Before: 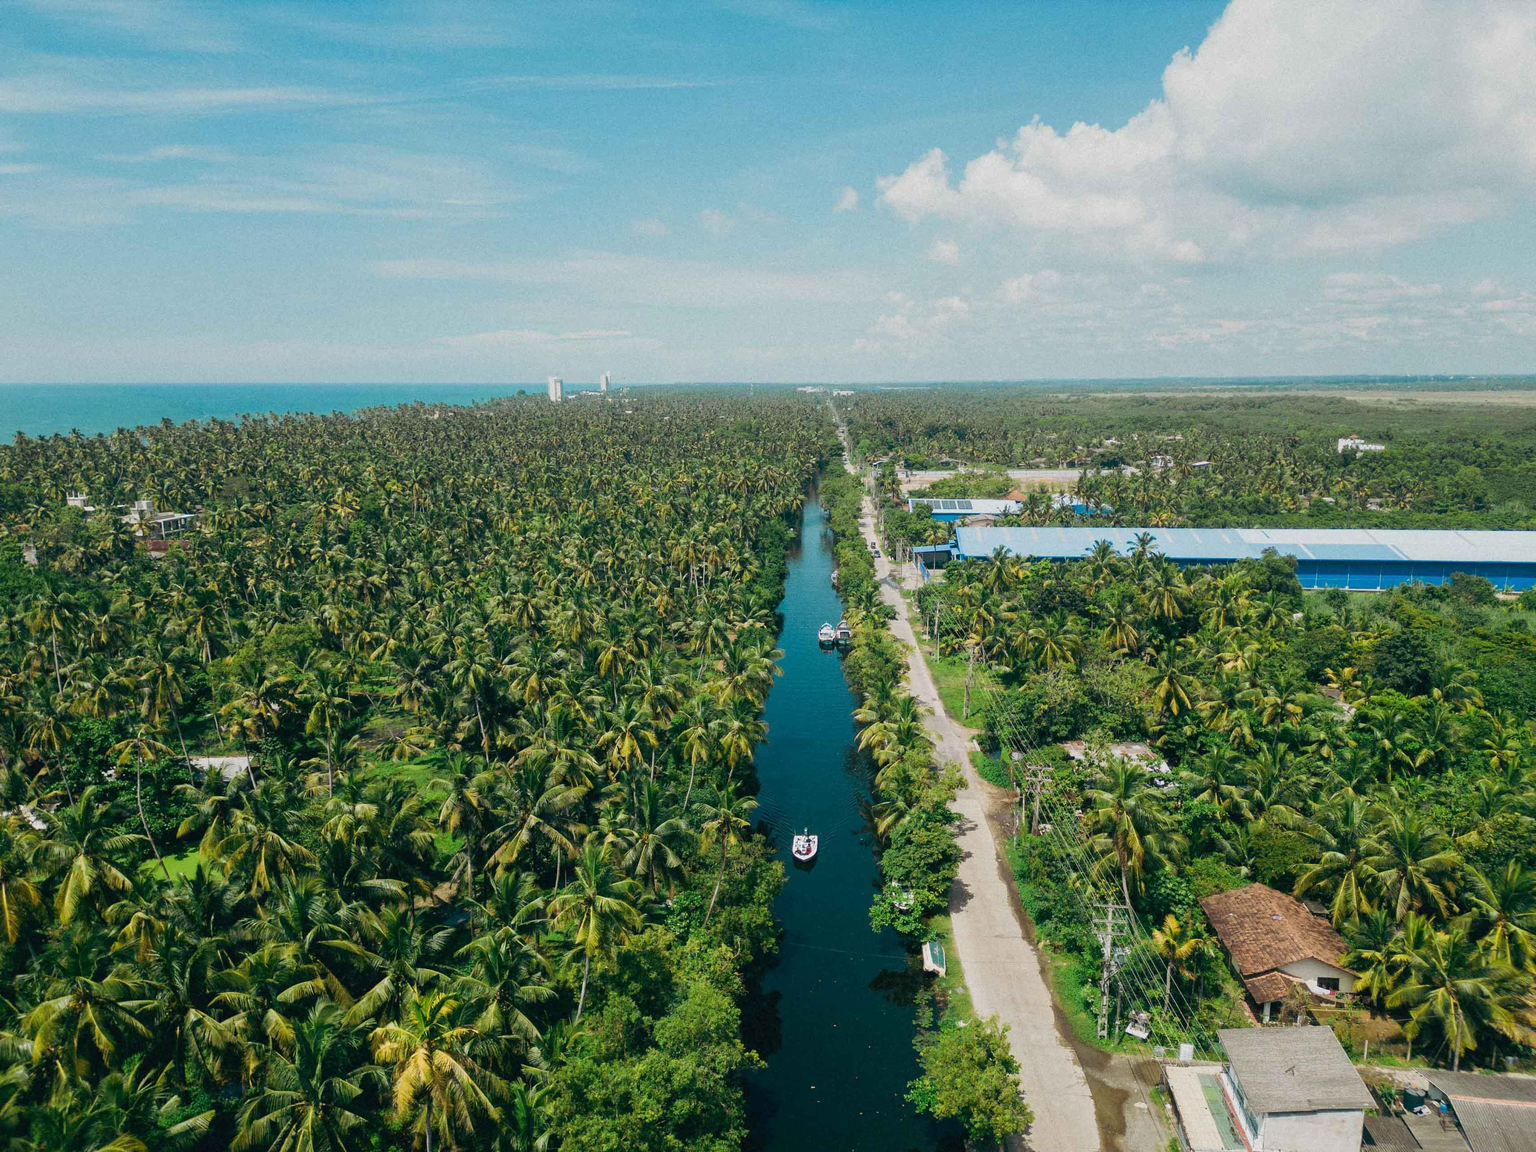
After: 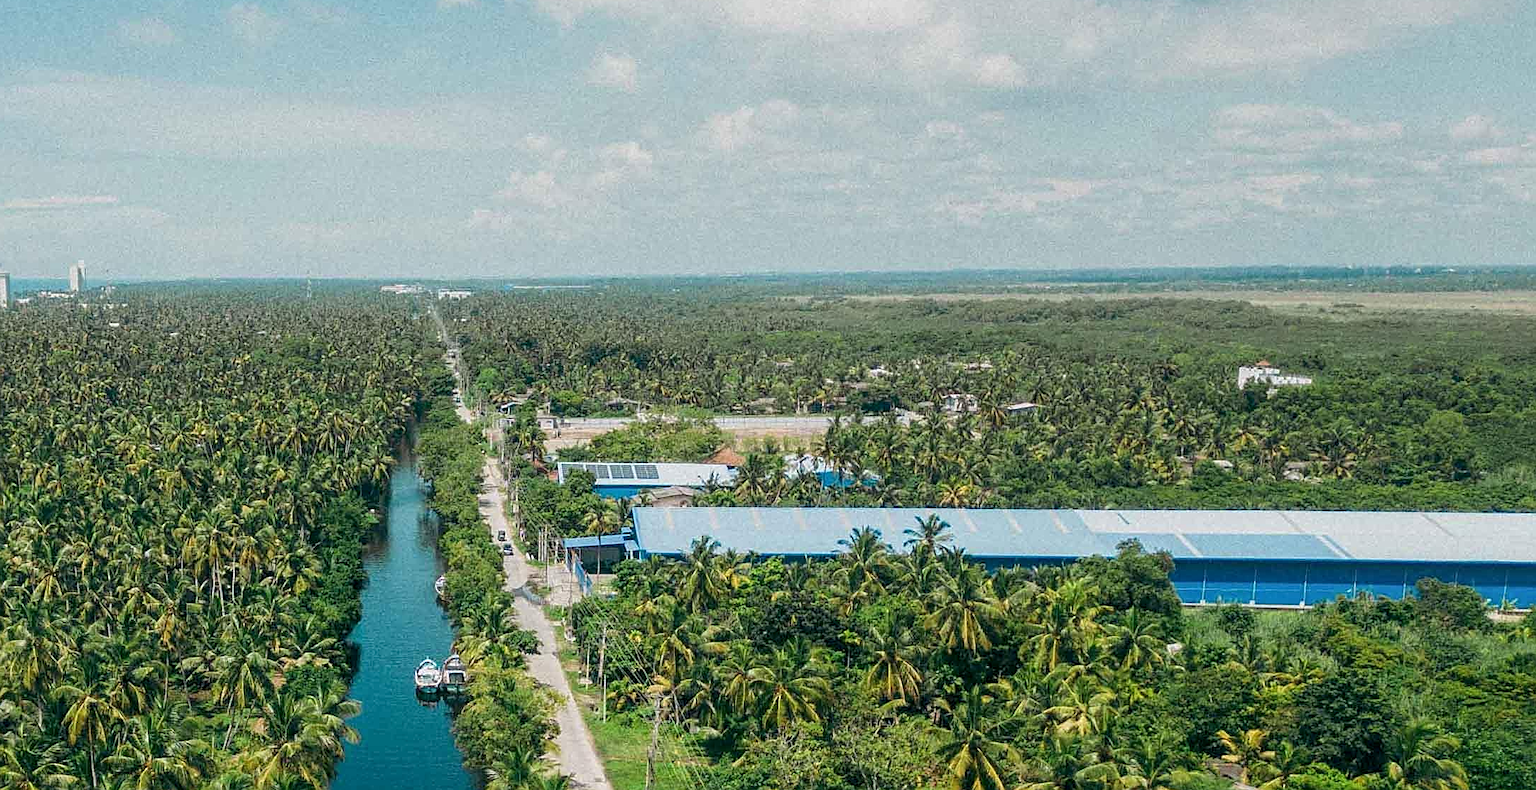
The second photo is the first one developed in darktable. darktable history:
crop: left 36.27%, top 17.98%, right 0.612%, bottom 38.712%
sharpen: on, module defaults
local contrast: on, module defaults
